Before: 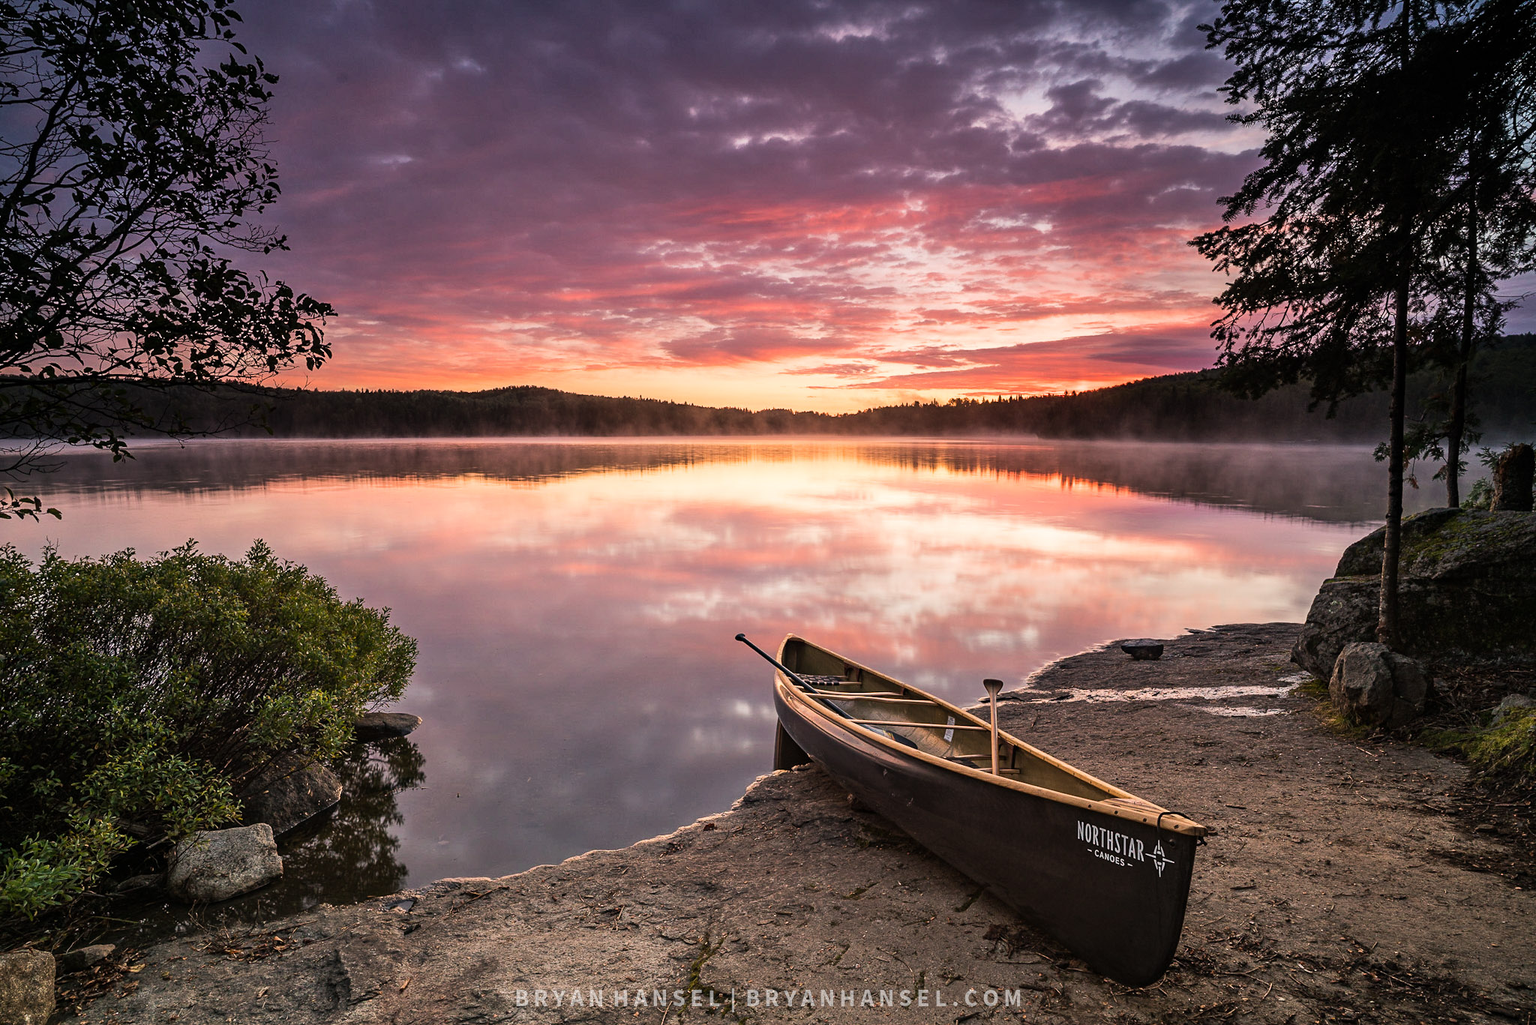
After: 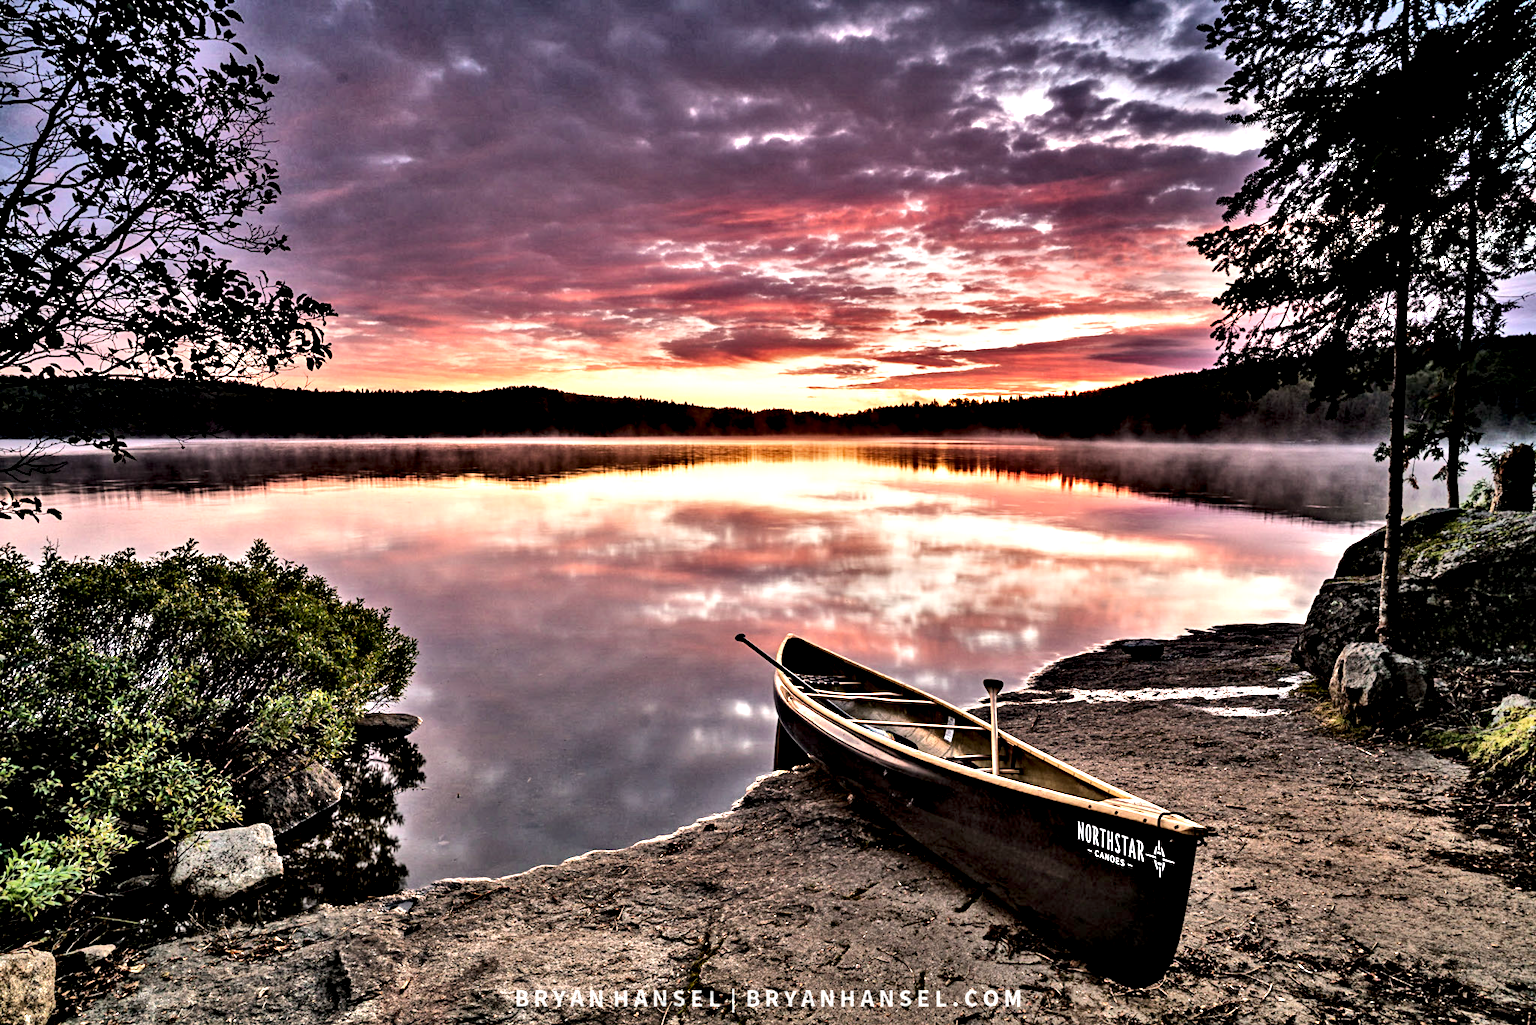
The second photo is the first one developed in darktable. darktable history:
contrast equalizer: y [[0.48, 0.654, 0.731, 0.706, 0.772, 0.382], [0.55 ×6], [0 ×6], [0 ×6], [0 ×6]]
shadows and highlights: shadows 60.41, highlights -60.18, soften with gaussian
